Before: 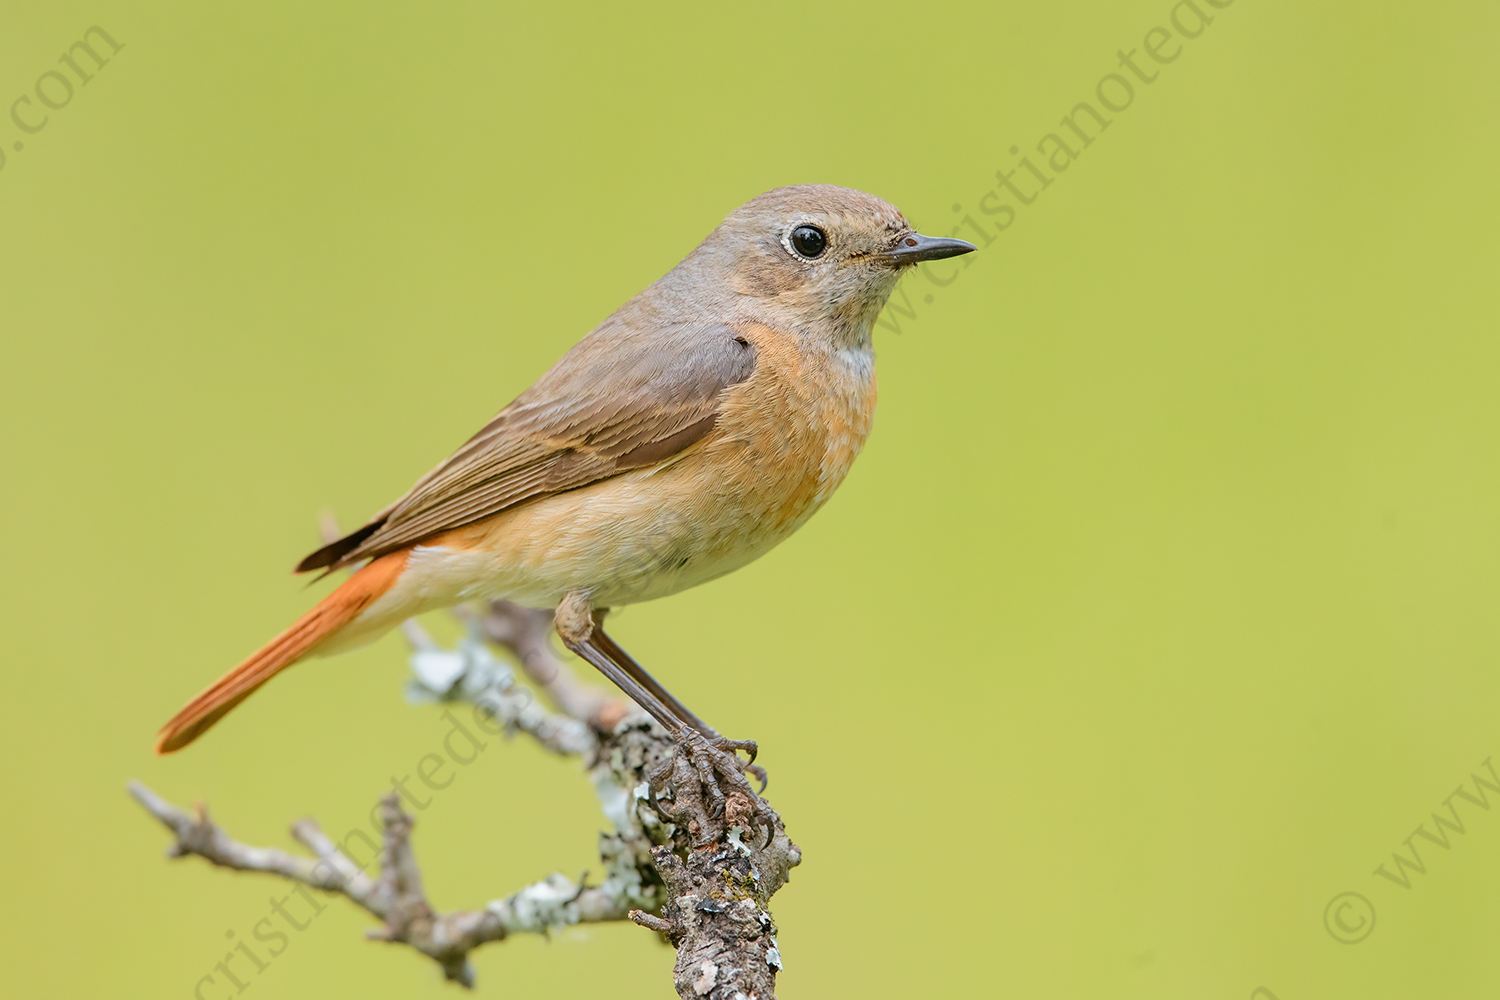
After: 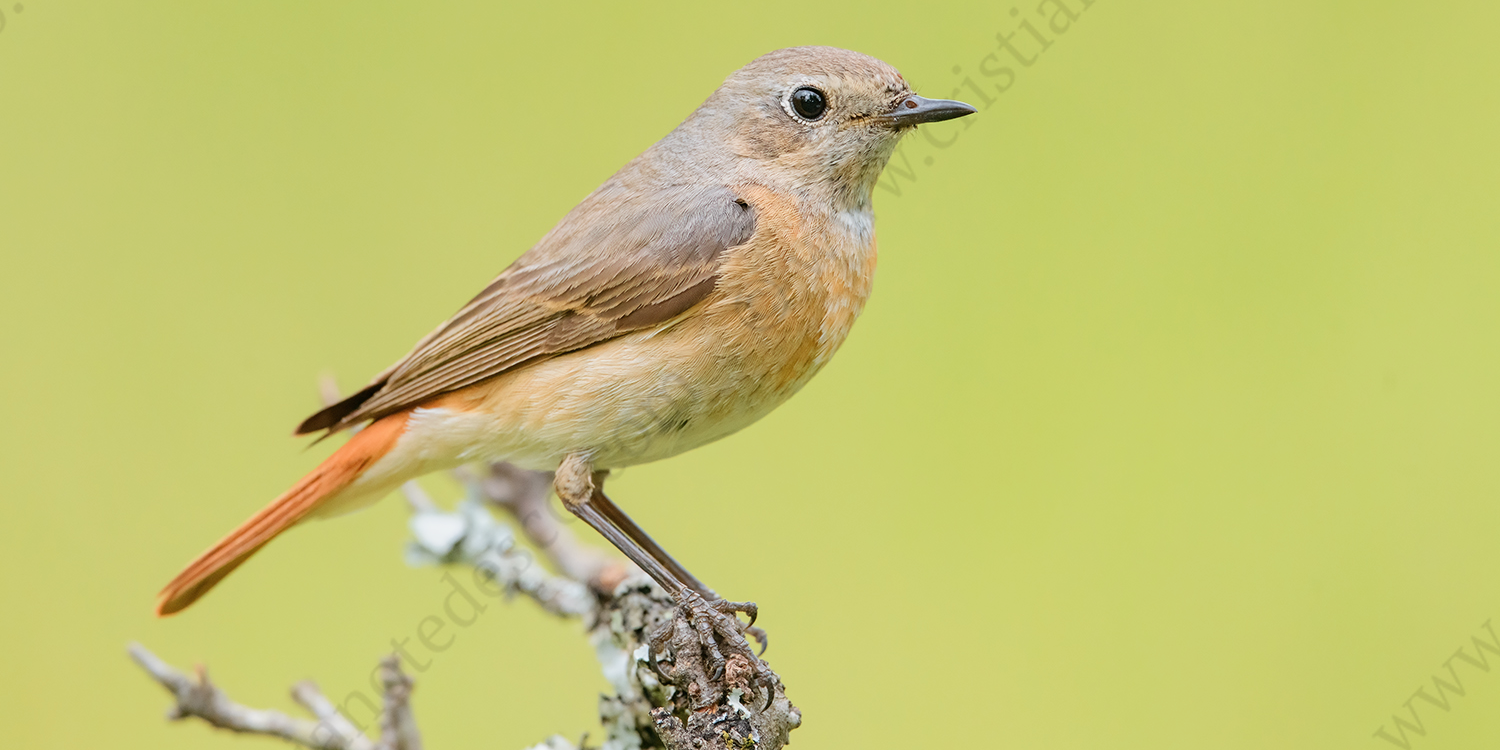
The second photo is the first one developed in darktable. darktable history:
sigmoid: contrast 1.22, skew 0.65
crop: top 13.819%, bottom 11.169%
shadows and highlights: radius 44.78, white point adjustment 6.64, compress 79.65%, highlights color adjustment 78.42%, soften with gaussian
